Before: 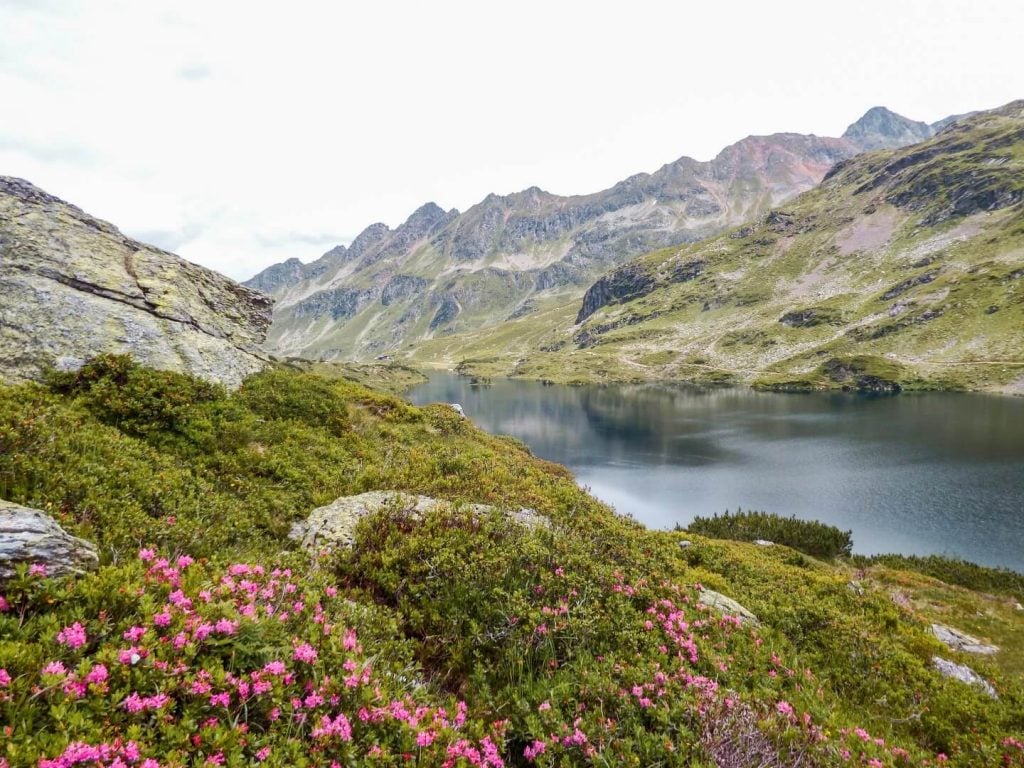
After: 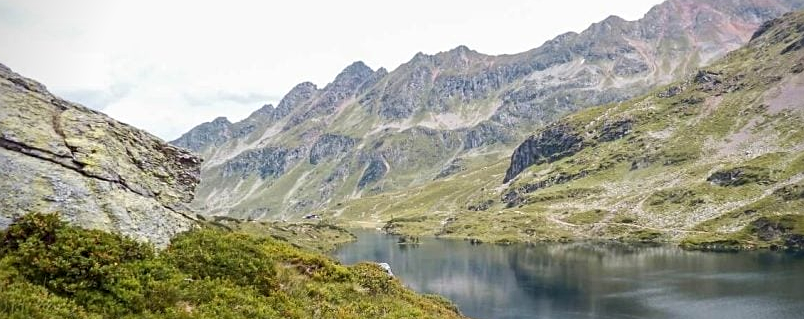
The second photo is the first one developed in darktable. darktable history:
crop: left 7.036%, top 18.398%, right 14.379%, bottom 40.043%
sharpen: radius 2.167, amount 0.381, threshold 0
vignetting: saturation 0, unbound false
